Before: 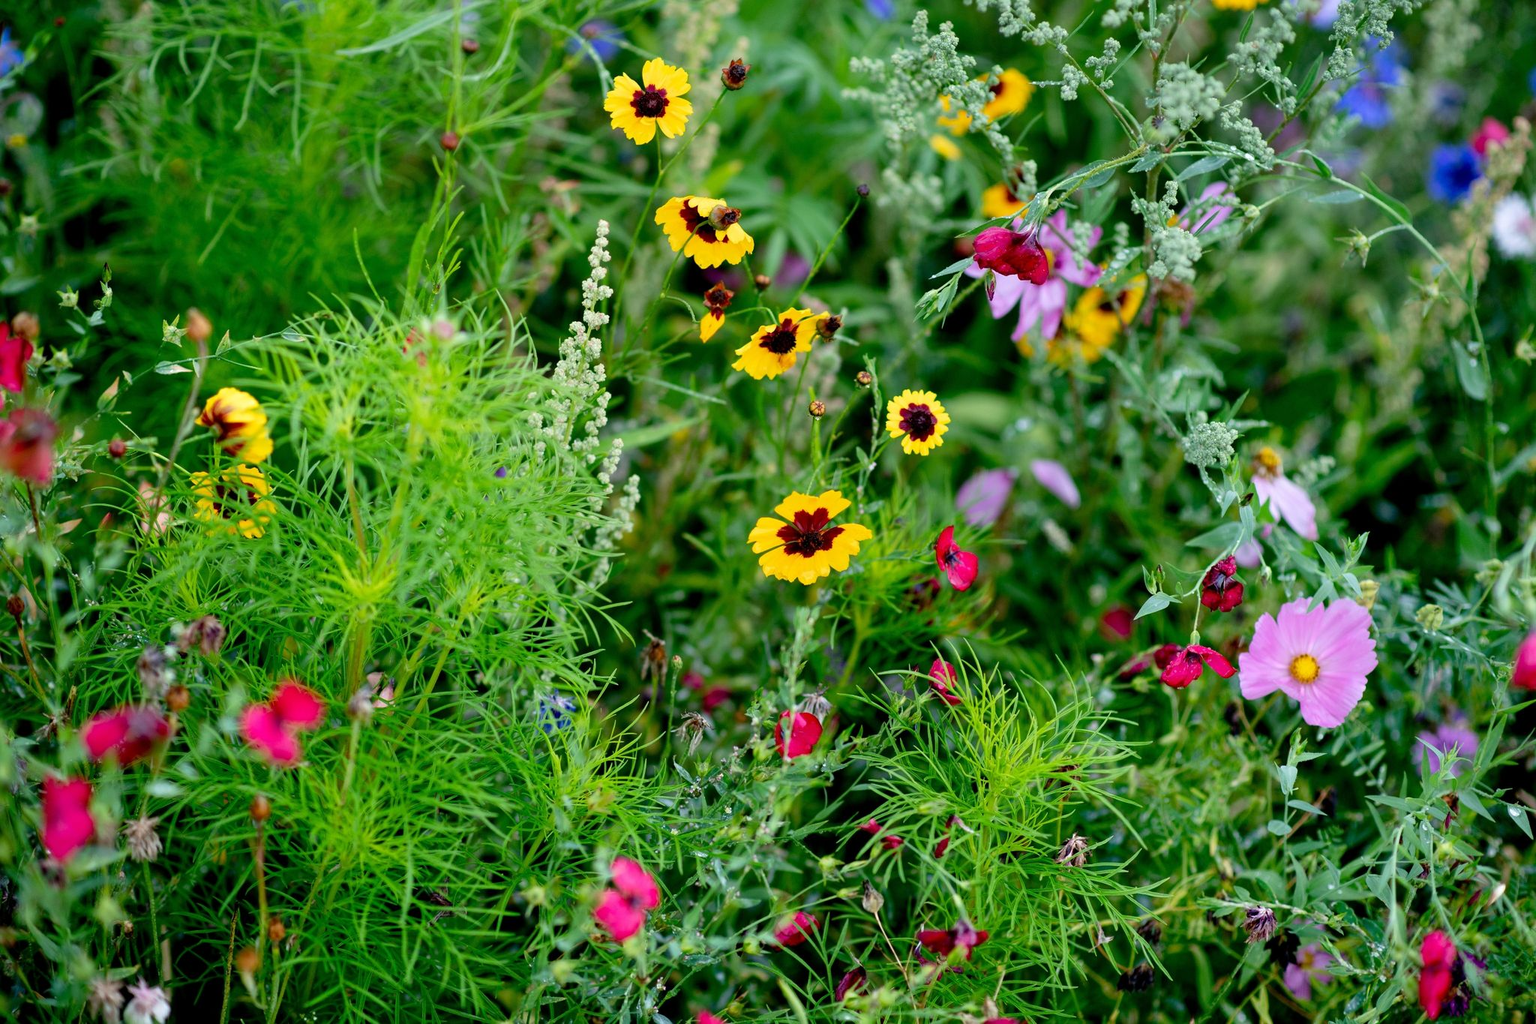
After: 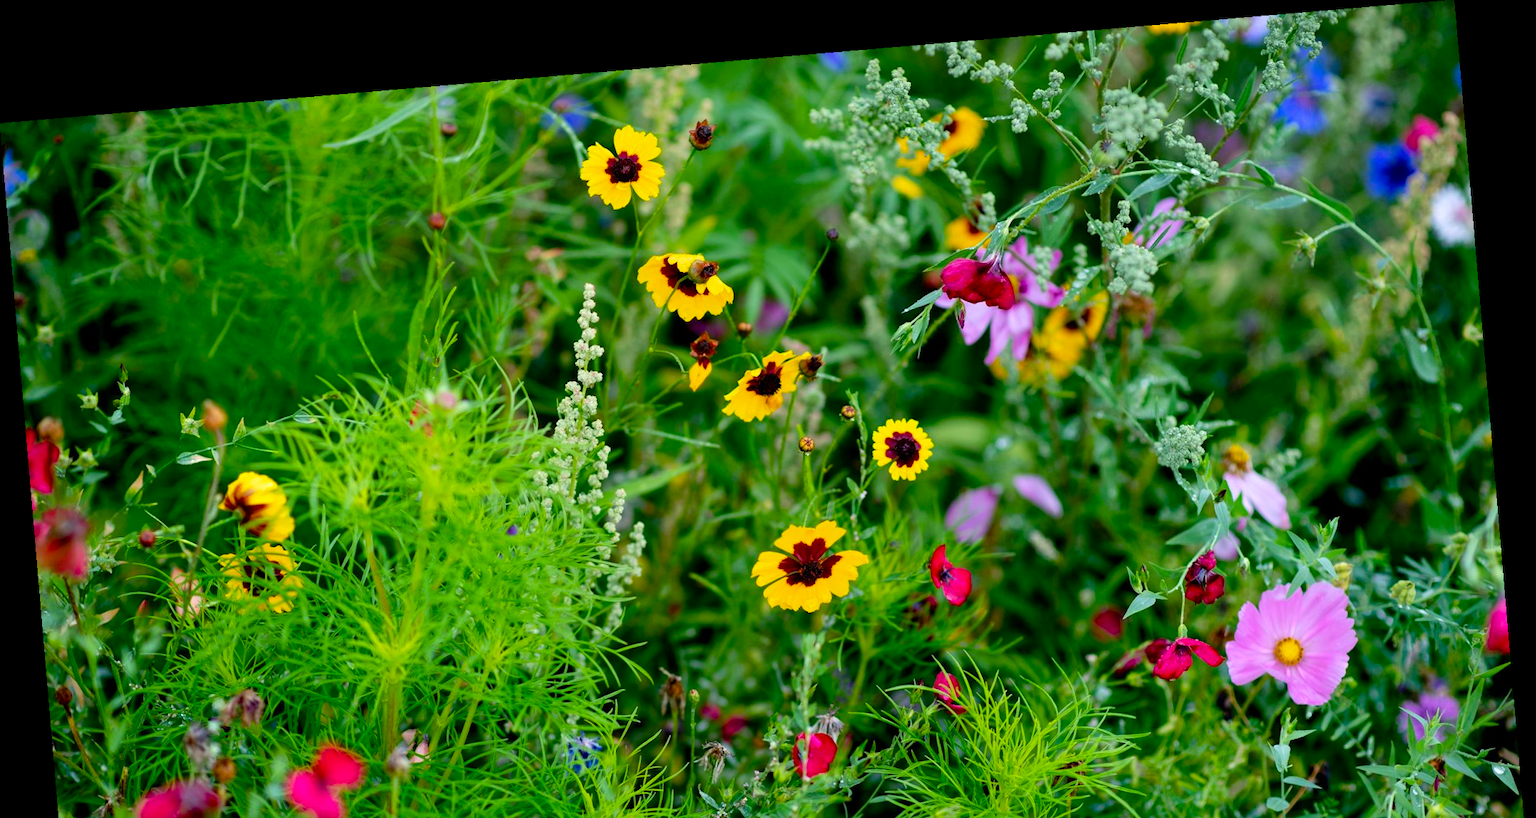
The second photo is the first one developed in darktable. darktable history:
rotate and perspective: rotation -4.86°, automatic cropping off
crop: bottom 24.988%
color balance rgb: perceptual saturation grading › global saturation 20%, global vibrance 20%
